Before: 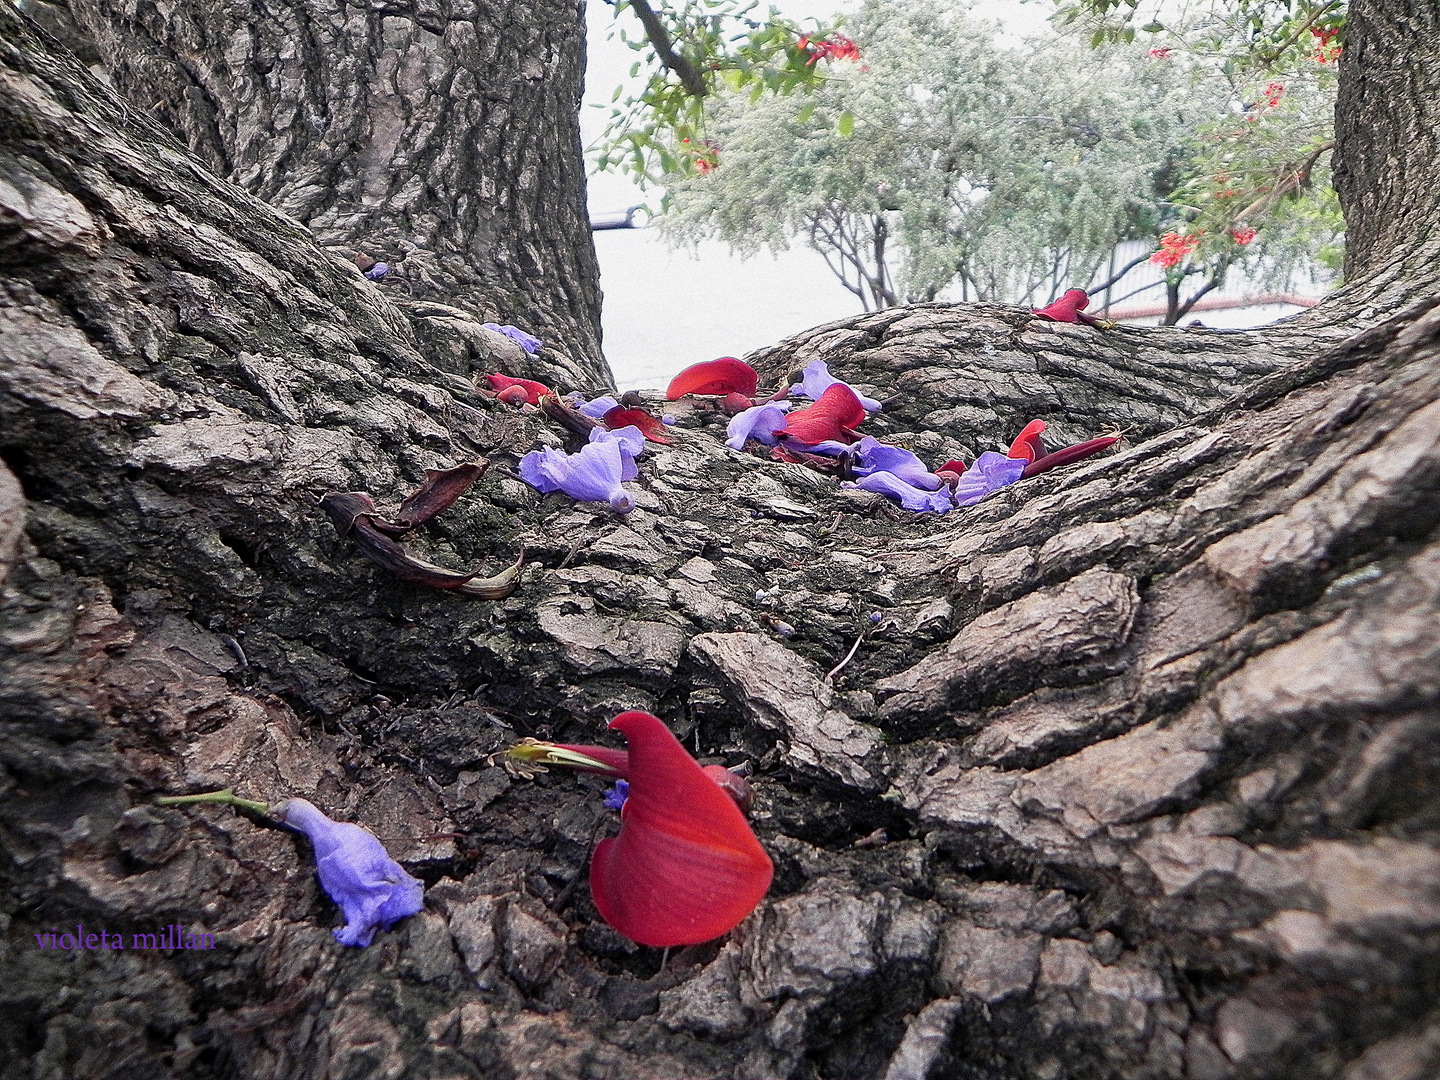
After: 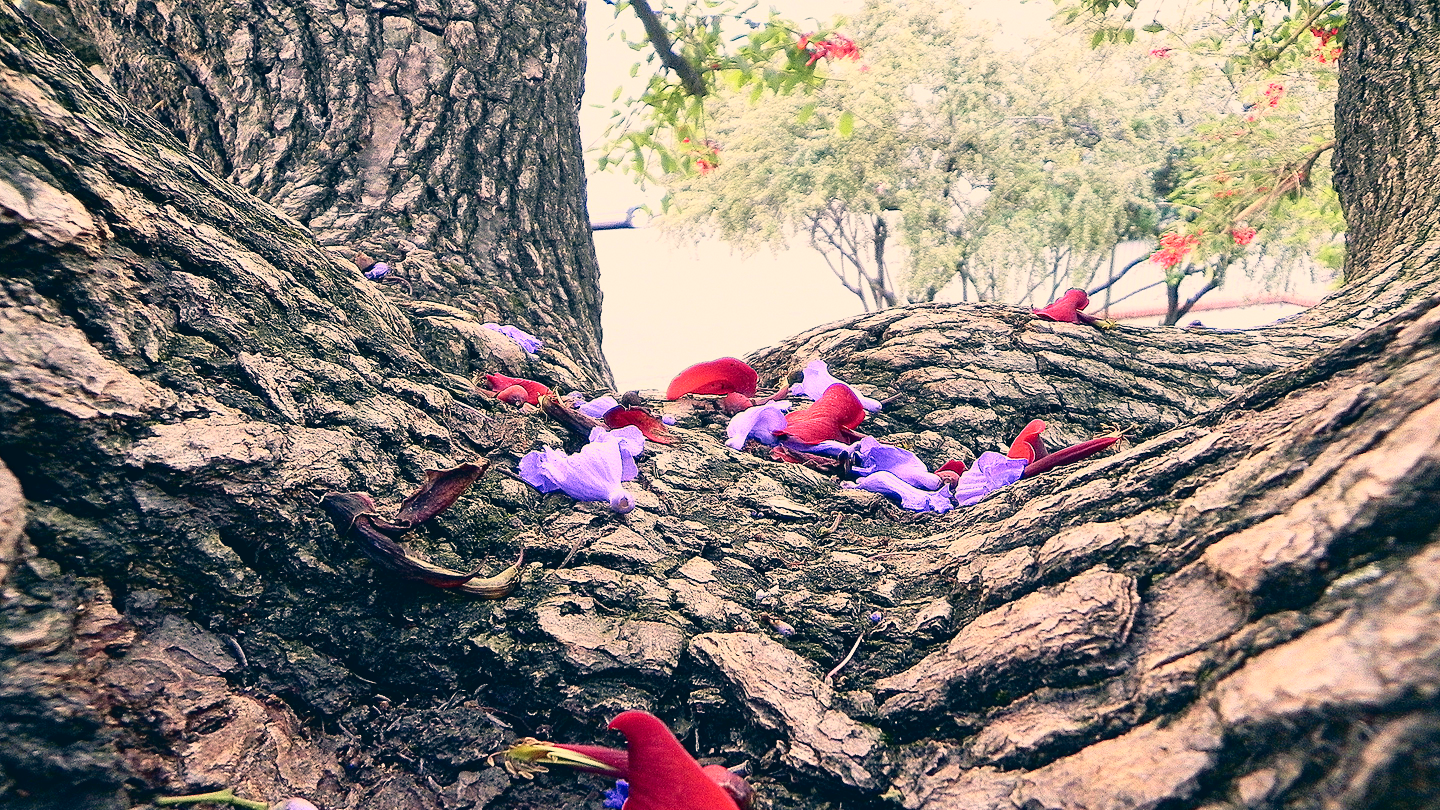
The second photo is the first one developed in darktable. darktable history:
color correction: highlights a* 10.32, highlights b* 14.18, shadows a* -10.34, shadows b* -14.85
crop: bottom 24.981%
tone curve: curves: ch0 [(0.003, 0.032) (0.037, 0.037) (0.142, 0.117) (0.279, 0.311) (0.405, 0.49) (0.526, 0.651) (0.722, 0.857) (0.875, 0.946) (1, 0.98)]; ch1 [(0, 0) (0.305, 0.325) (0.453, 0.437) (0.482, 0.474) (0.501, 0.498) (0.515, 0.523) (0.559, 0.591) (0.6, 0.643) (0.656, 0.707) (1, 1)]; ch2 [(0, 0) (0.323, 0.277) (0.424, 0.396) (0.479, 0.484) (0.499, 0.502) (0.515, 0.537) (0.573, 0.602) (0.653, 0.675) (0.75, 0.756) (1, 1)], color space Lab, independent channels, preserve colors none
